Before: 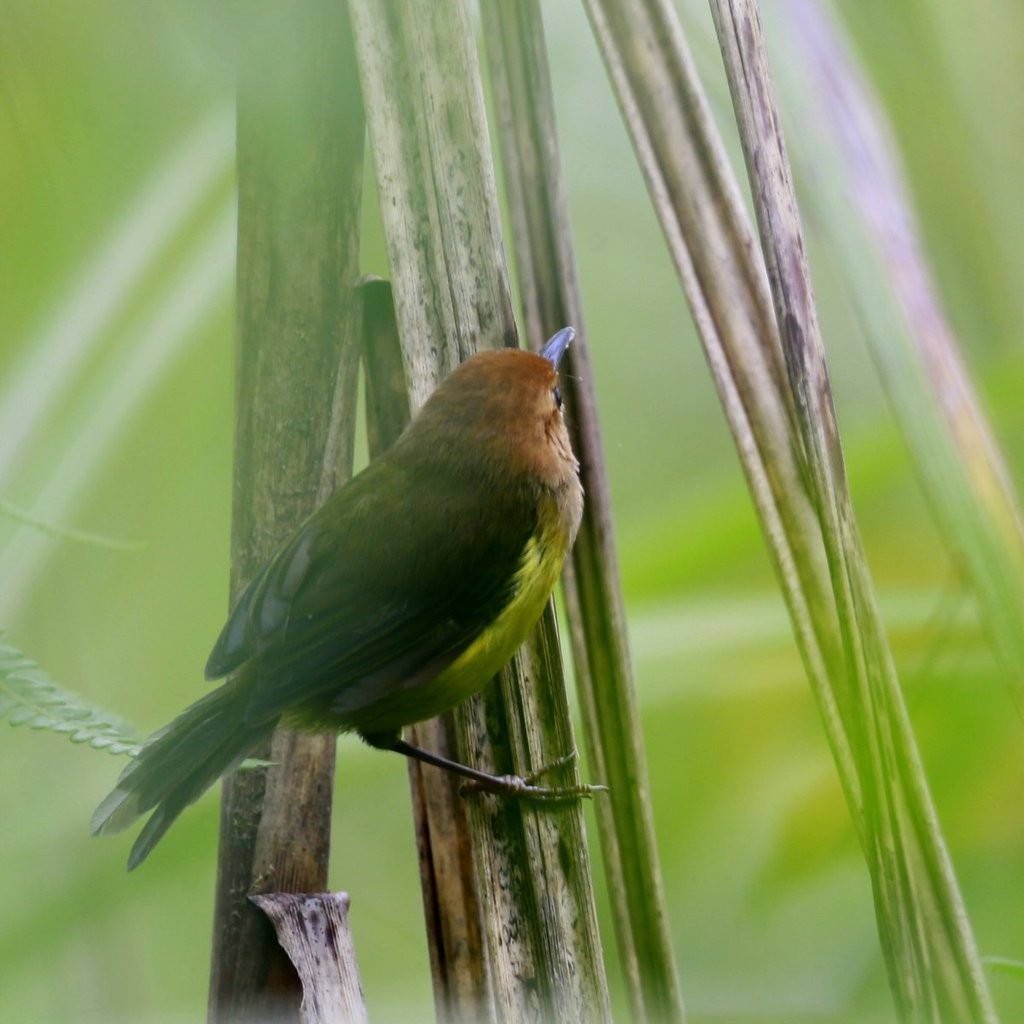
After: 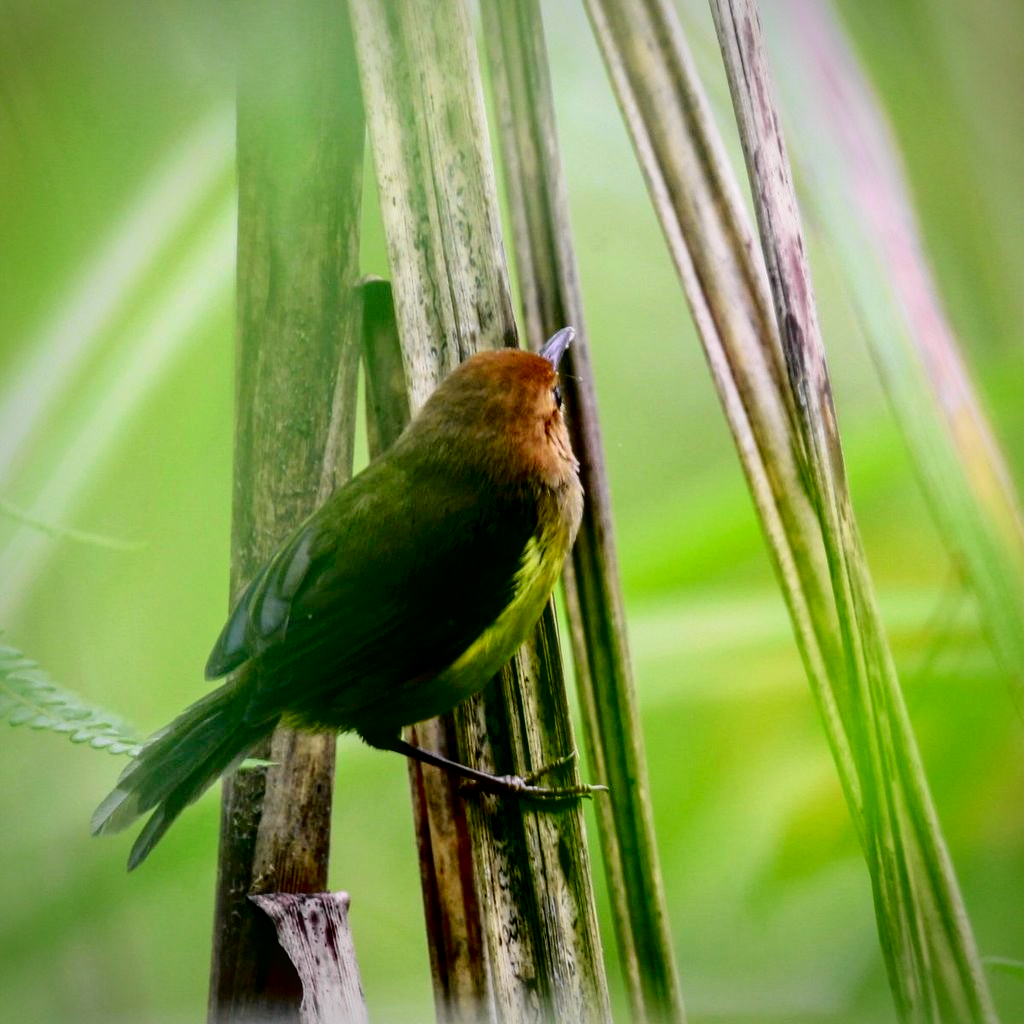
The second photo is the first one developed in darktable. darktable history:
tone curve: curves: ch0 [(0, 0.014) (0.17, 0.099) (0.392, 0.438) (0.725, 0.828) (0.872, 0.918) (1, 0.981)]; ch1 [(0, 0) (0.402, 0.36) (0.489, 0.491) (0.5, 0.503) (0.515, 0.52) (0.545, 0.572) (0.615, 0.662) (0.701, 0.725) (1, 1)]; ch2 [(0, 0) (0.42, 0.458) (0.485, 0.499) (0.503, 0.503) (0.531, 0.542) (0.561, 0.594) (0.644, 0.694) (0.717, 0.753) (1, 0.991)], color space Lab, independent channels, preserve colors none
vignetting: brightness -0.557, saturation -0.002
local contrast: detail 130%
exposure: black level correction 0.013, compensate highlight preservation false
